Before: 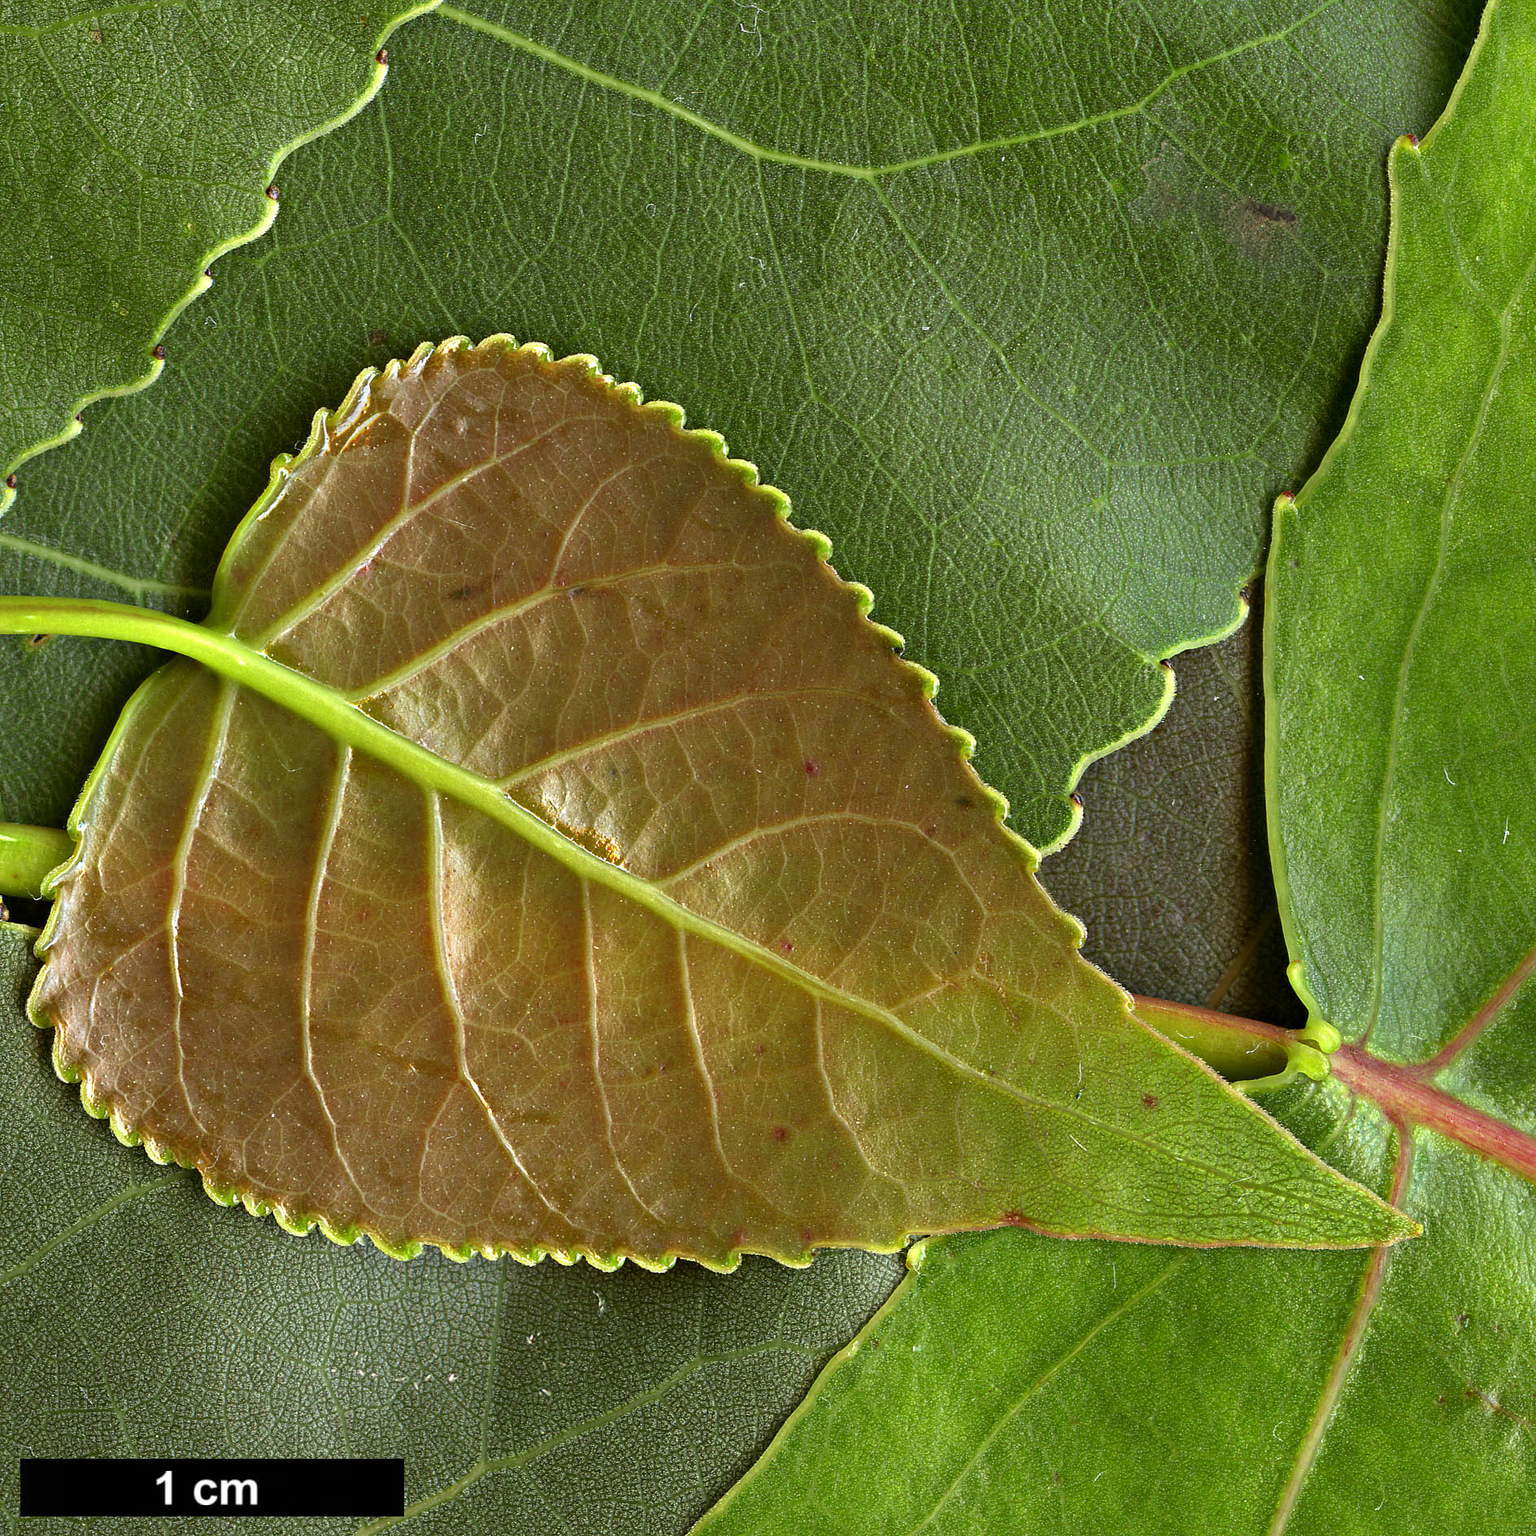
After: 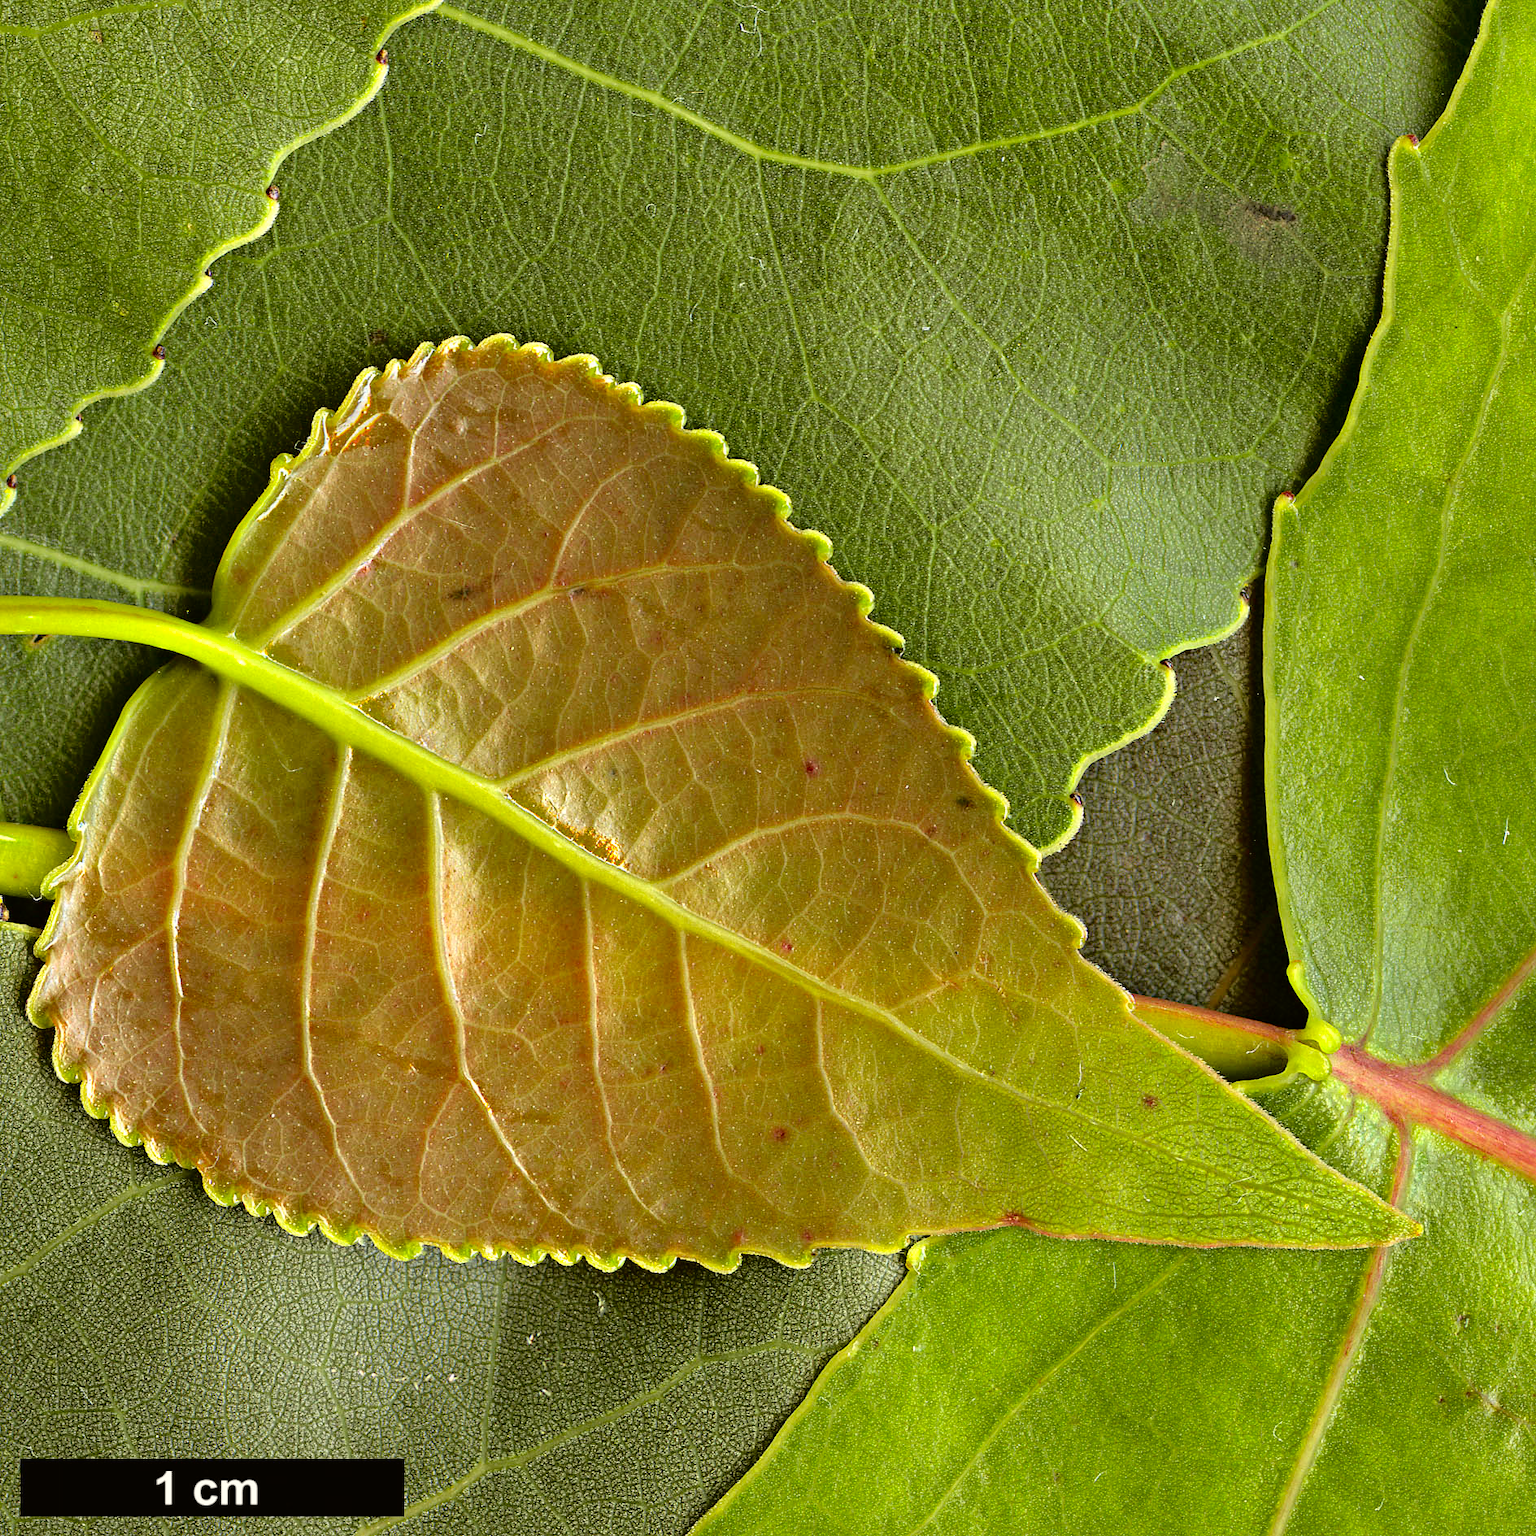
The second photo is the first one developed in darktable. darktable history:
color calibration: output colorfulness [0, 0.315, 0, 0], x 0.341, y 0.355, temperature 5166 K
tone equalizer: on, module defaults
tone curve: curves: ch0 [(0, 0.01) (0.058, 0.039) (0.159, 0.117) (0.282, 0.327) (0.45, 0.534) (0.676, 0.751) (0.89, 0.919) (1, 1)]; ch1 [(0, 0) (0.094, 0.081) (0.285, 0.299) (0.385, 0.403) (0.447, 0.455) (0.495, 0.496) (0.544, 0.552) (0.589, 0.612) (0.722, 0.728) (1, 1)]; ch2 [(0, 0) (0.257, 0.217) (0.43, 0.421) (0.498, 0.507) (0.531, 0.544) (0.56, 0.579) (0.625, 0.642) (1, 1)], color space Lab, independent channels, preserve colors none
